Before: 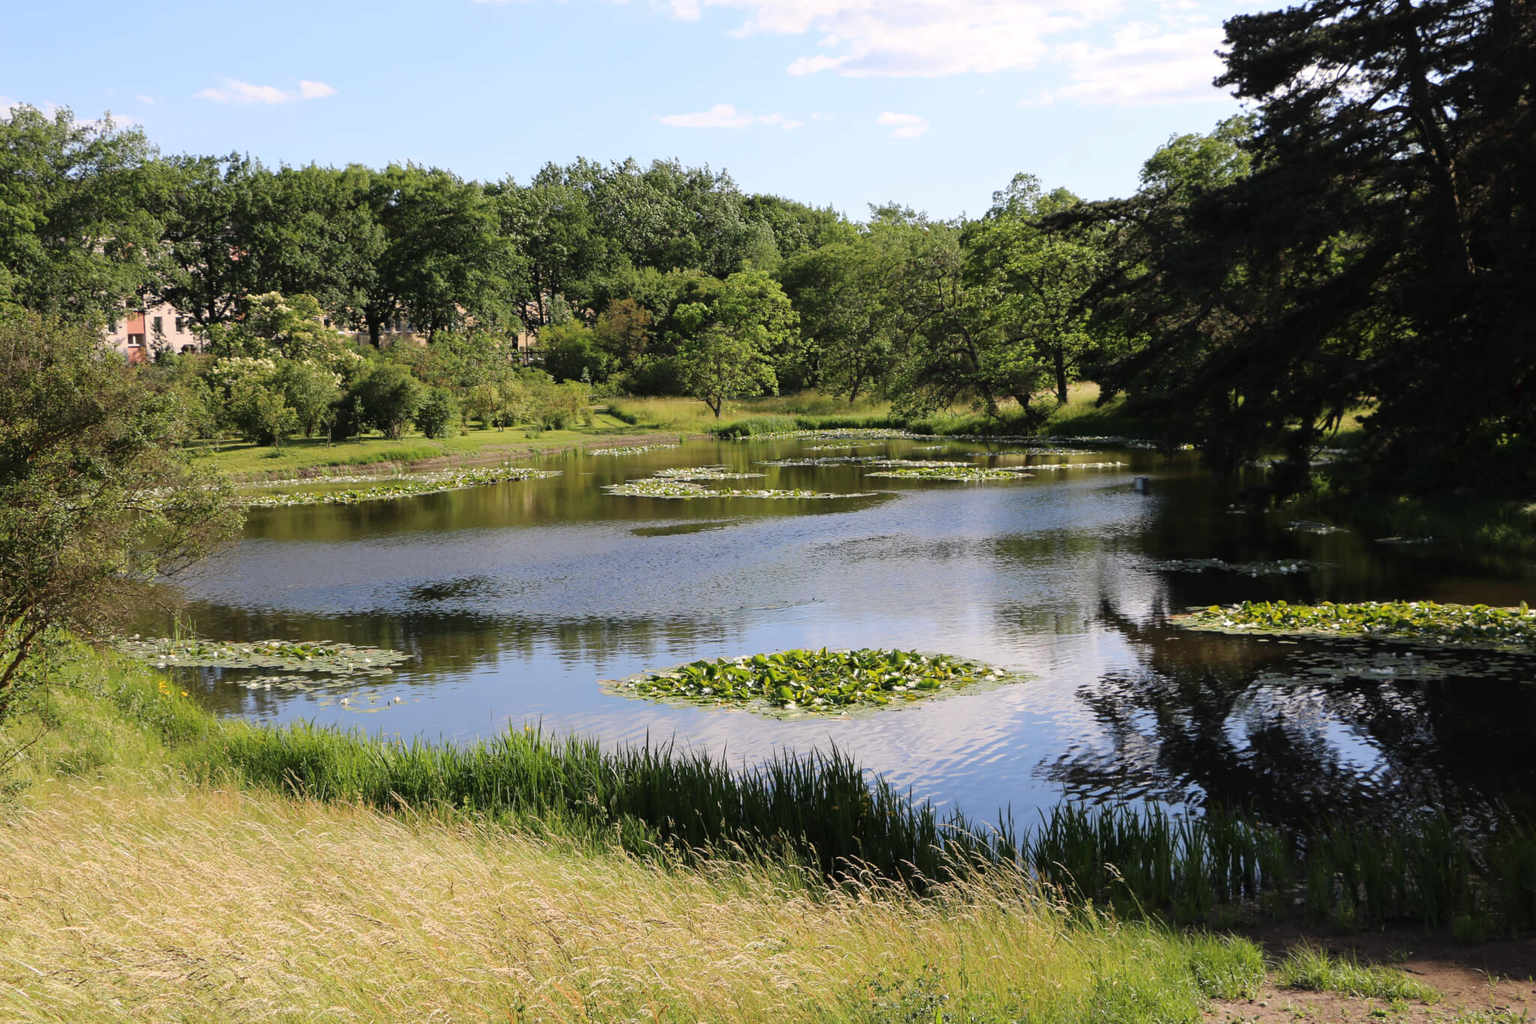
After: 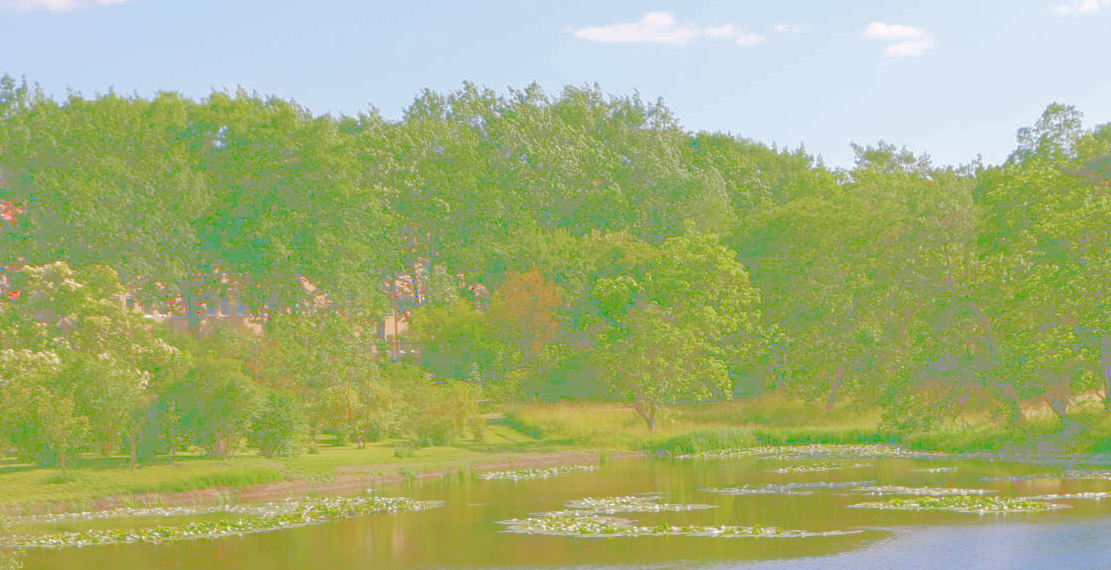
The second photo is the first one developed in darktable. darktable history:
crop: left 14.948%, top 9.319%, right 30.79%, bottom 48.881%
tone curve: curves: ch0 [(0, 0) (0.003, 0.6) (0.011, 0.6) (0.025, 0.601) (0.044, 0.601) (0.069, 0.601) (0.1, 0.601) (0.136, 0.602) (0.177, 0.605) (0.224, 0.609) (0.277, 0.615) (0.335, 0.625) (0.399, 0.633) (0.468, 0.654) (0.543, 0.676) (0.623, 0.71) (0.709, 0.753) (0.801, 0.802) (0.898, 0.85) (1, 1)], color space Lab, linked channels, preserve colors none
